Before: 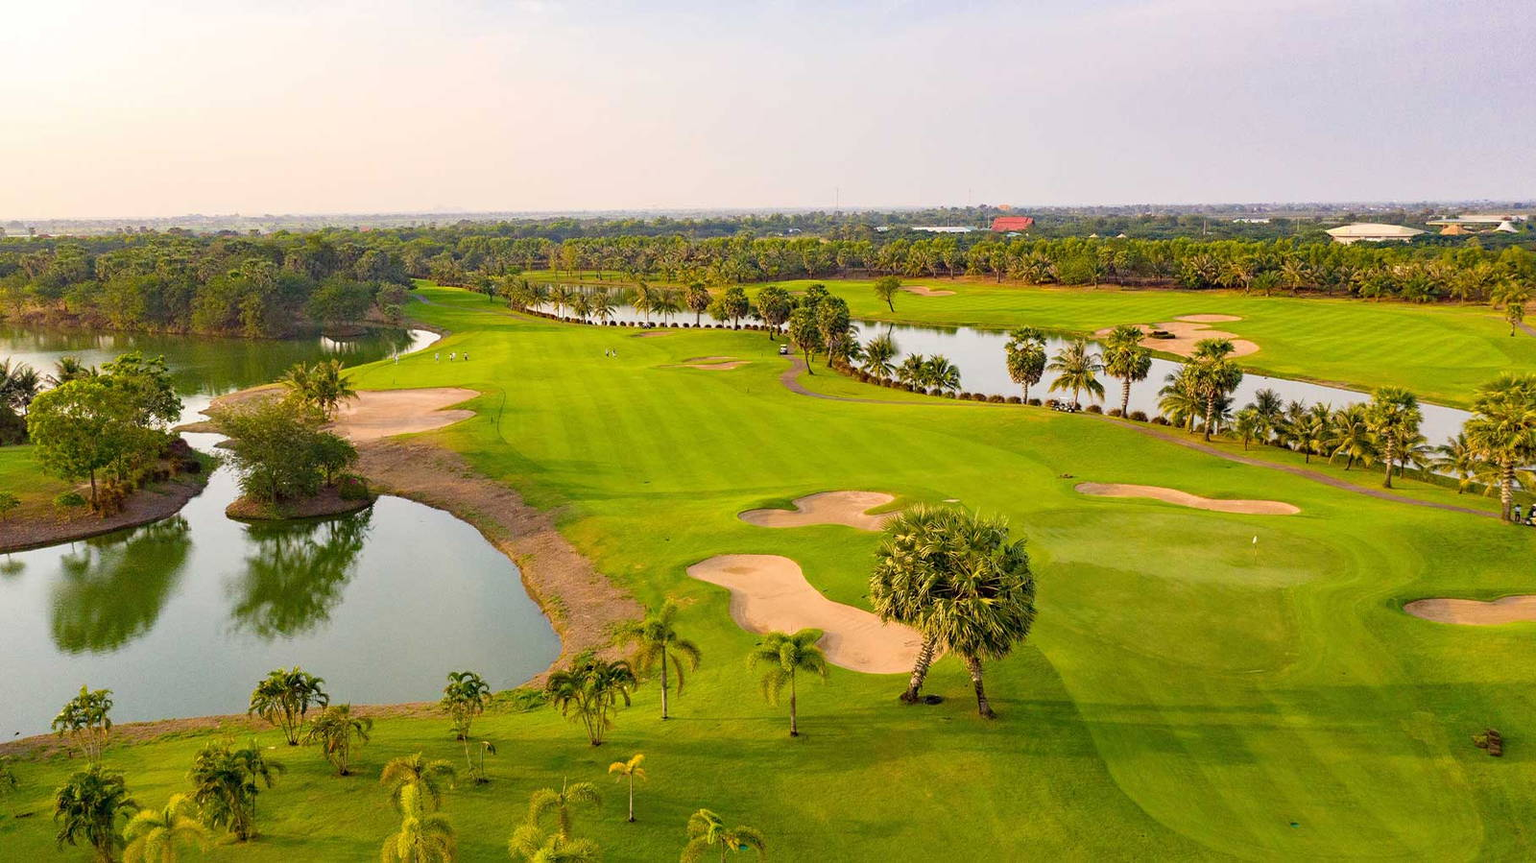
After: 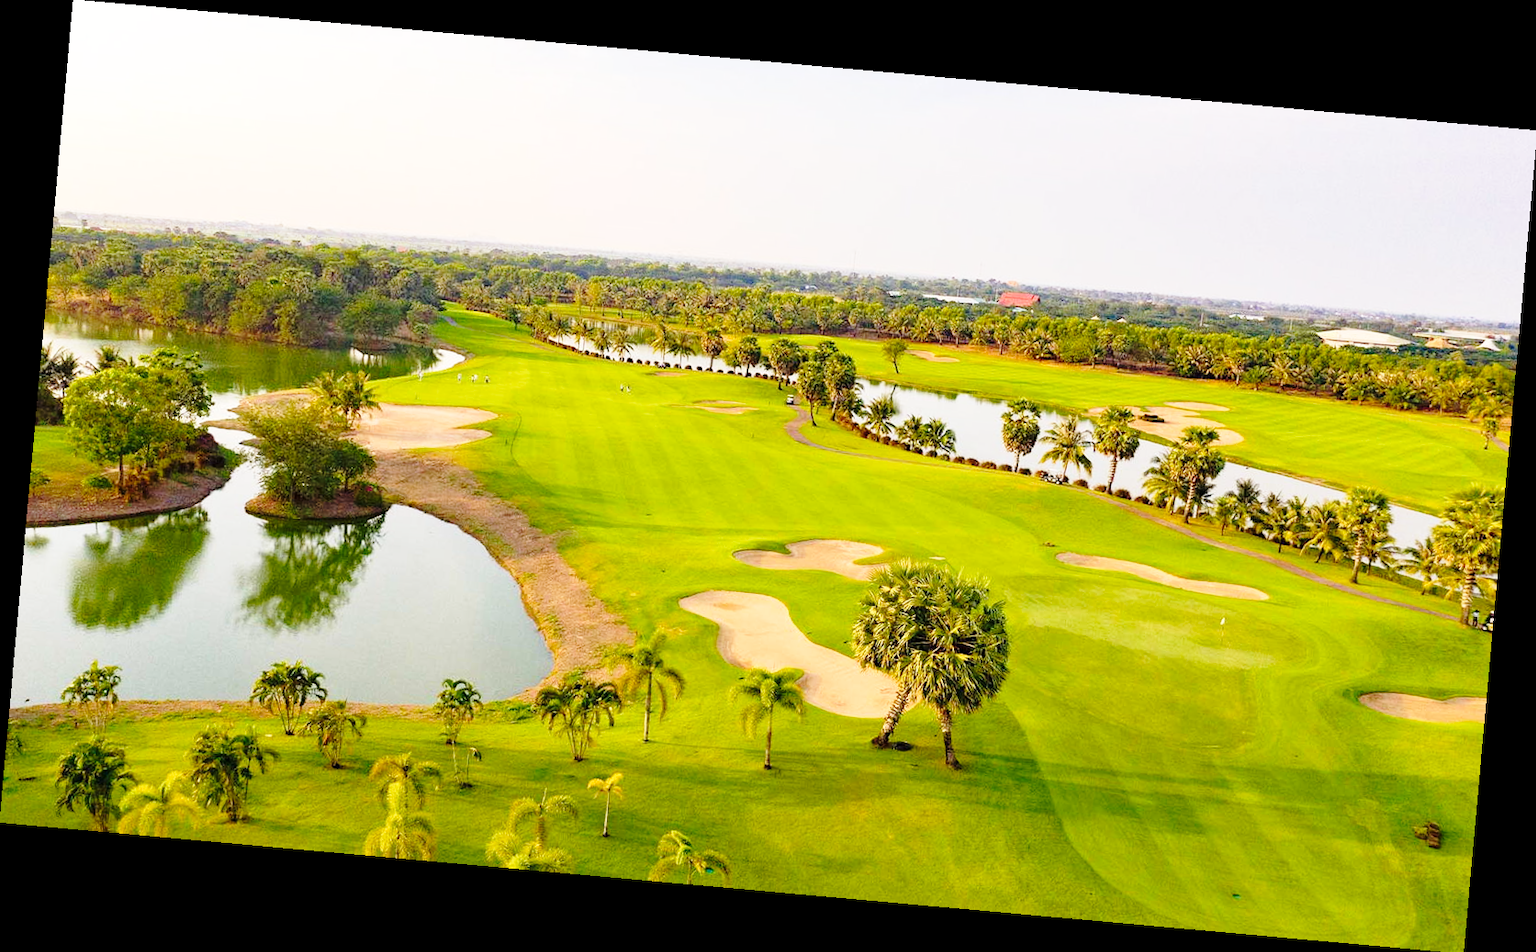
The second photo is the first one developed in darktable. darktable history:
rotate and perspective: rotation 5.12°, automatic cropping off
base curve: curves: ch0 [(0, 0) (0.028, 0.03) (0.121, 0.232) (0.46, 0.748) (0.859, 0.968) (1, 1)], preserve colors none
